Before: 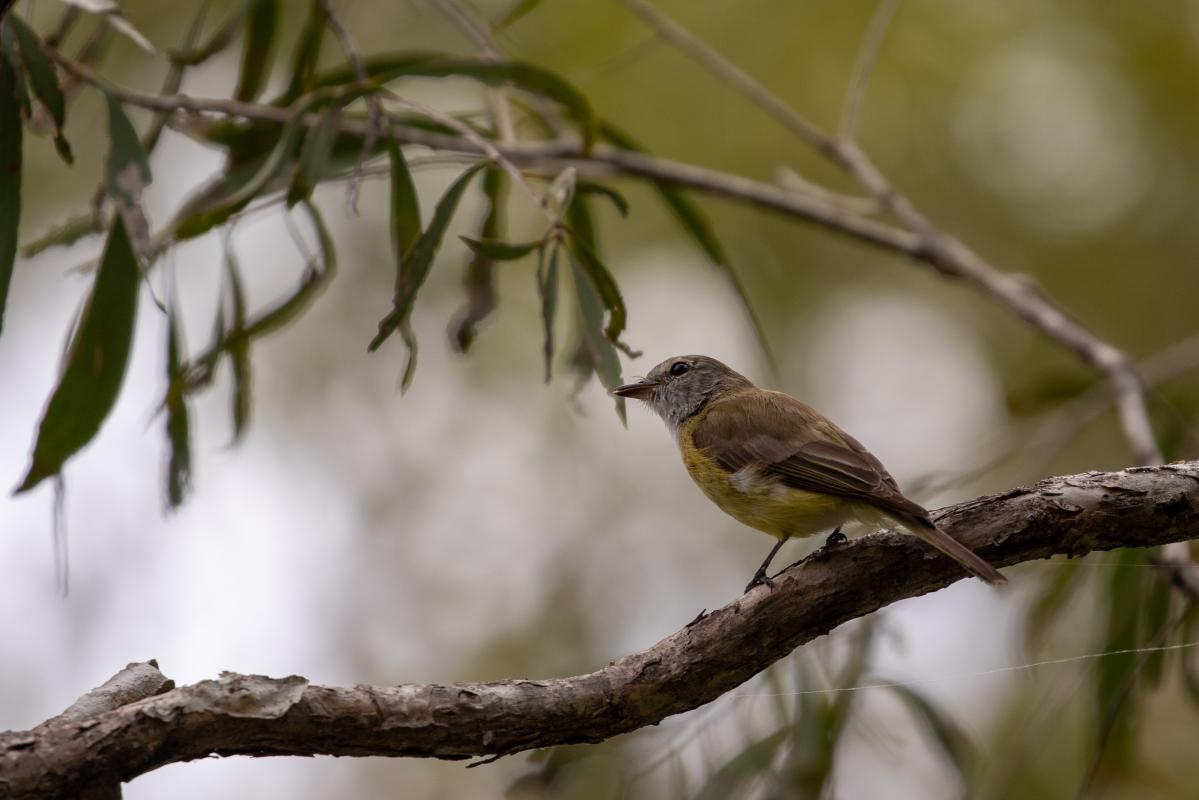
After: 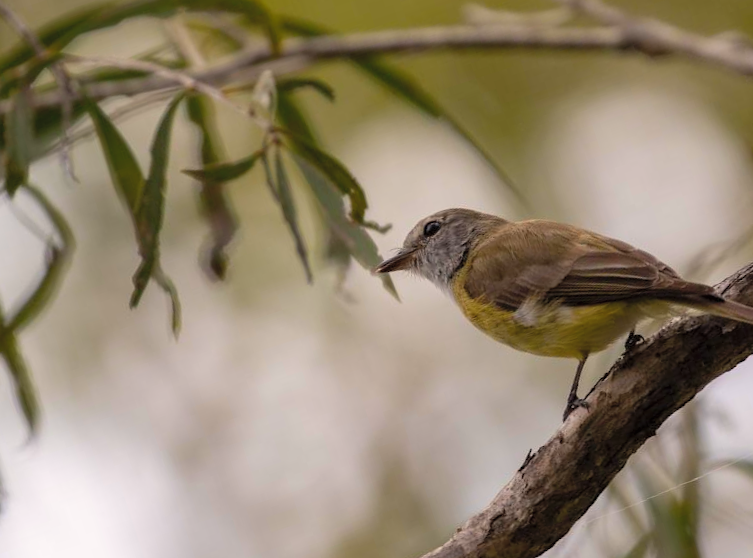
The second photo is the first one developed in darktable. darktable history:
crop and rotate: angle 18.08°, left 6.843%, right 4.163%, bottom 1.073%
contrast brightness saturation: brightness 0.12
color balance rgb: highlights gain › chroma 1.015%, highlights gain › hue 69.29°, perceptual saturation grading › global saturation 9.662%, global vibrance 20%
